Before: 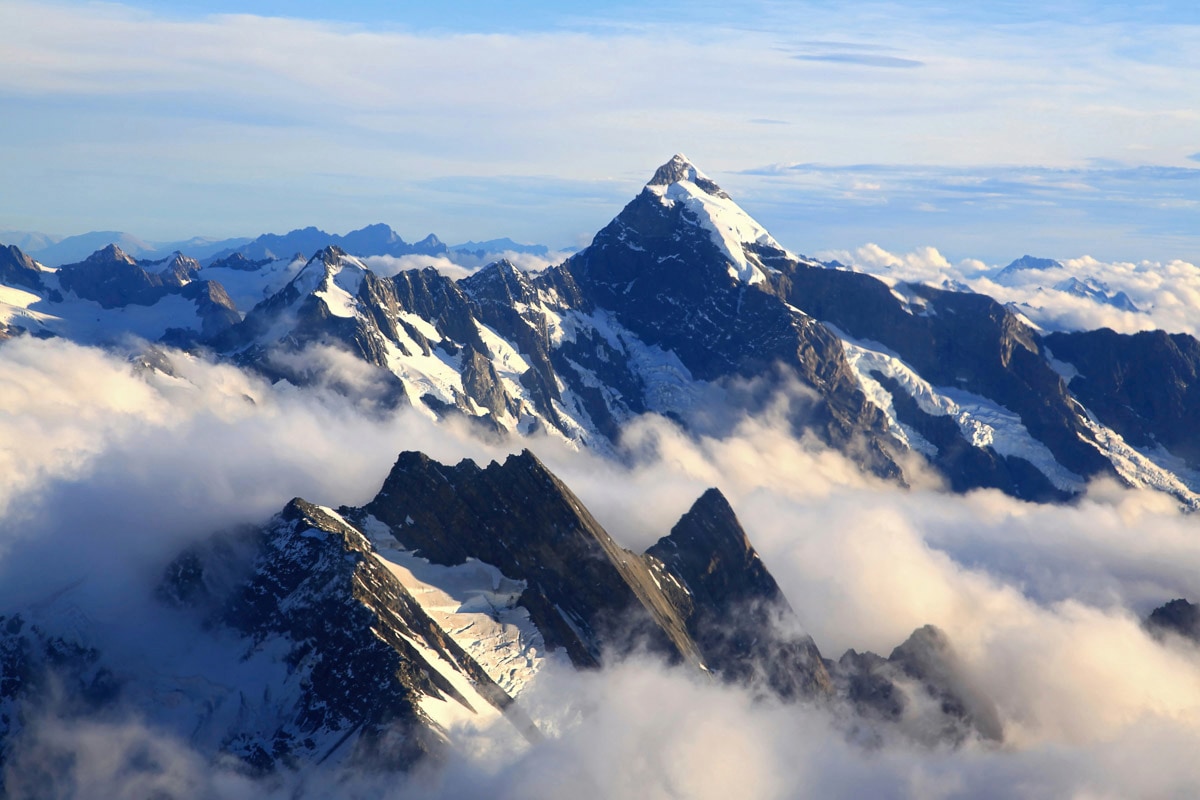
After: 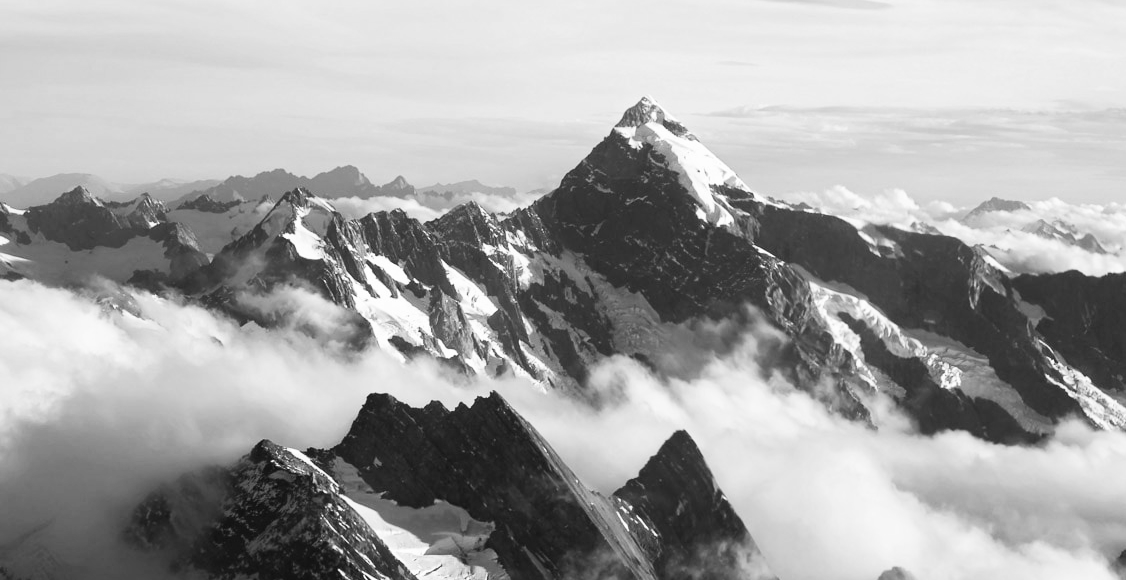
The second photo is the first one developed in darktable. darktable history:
monochrome: on, module defaults
contrast brightness saturation: contrast 0.2, brightness 0.16, saturation 0.22
crop: left 2.737%, top 7.287%, right 3.421%, bottom 20.179%
exposure: black level correction 0.001, exposure 0.014 EV, compensate highlight preservation false
